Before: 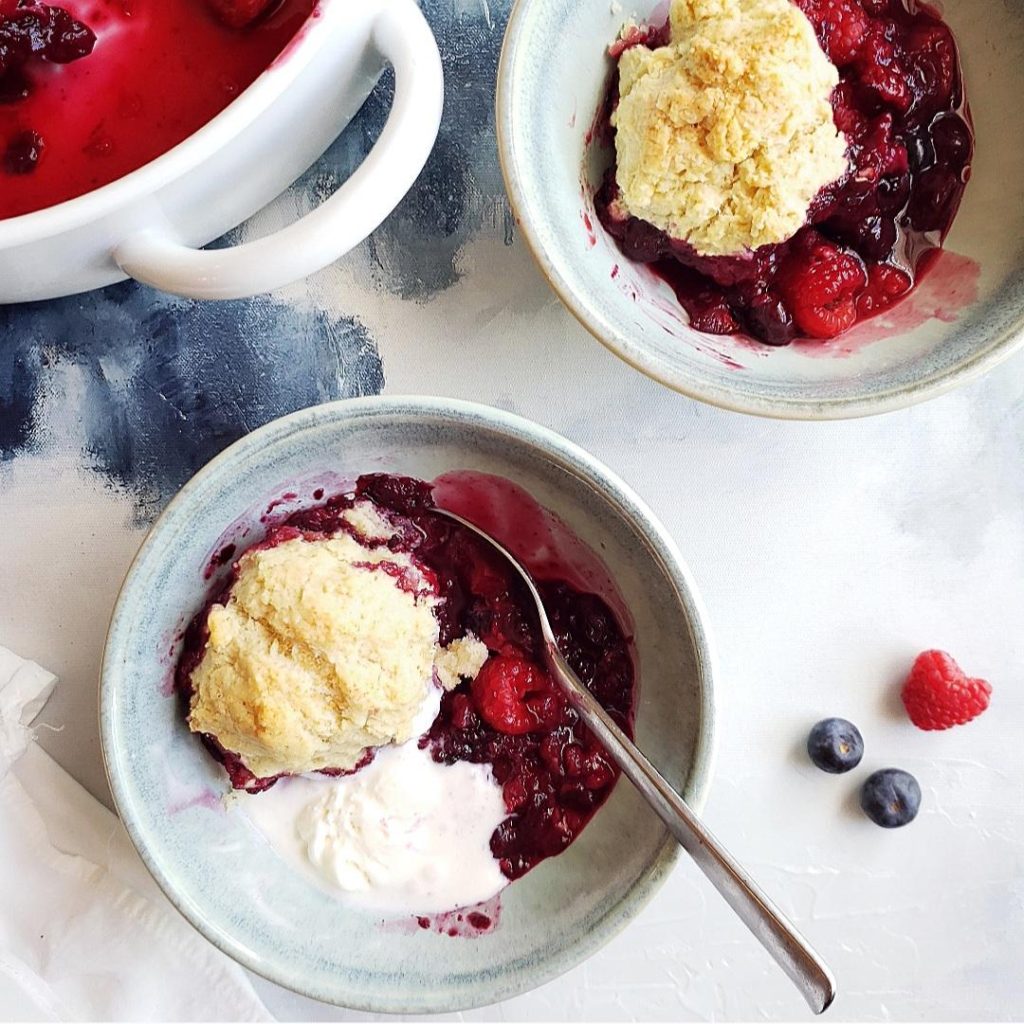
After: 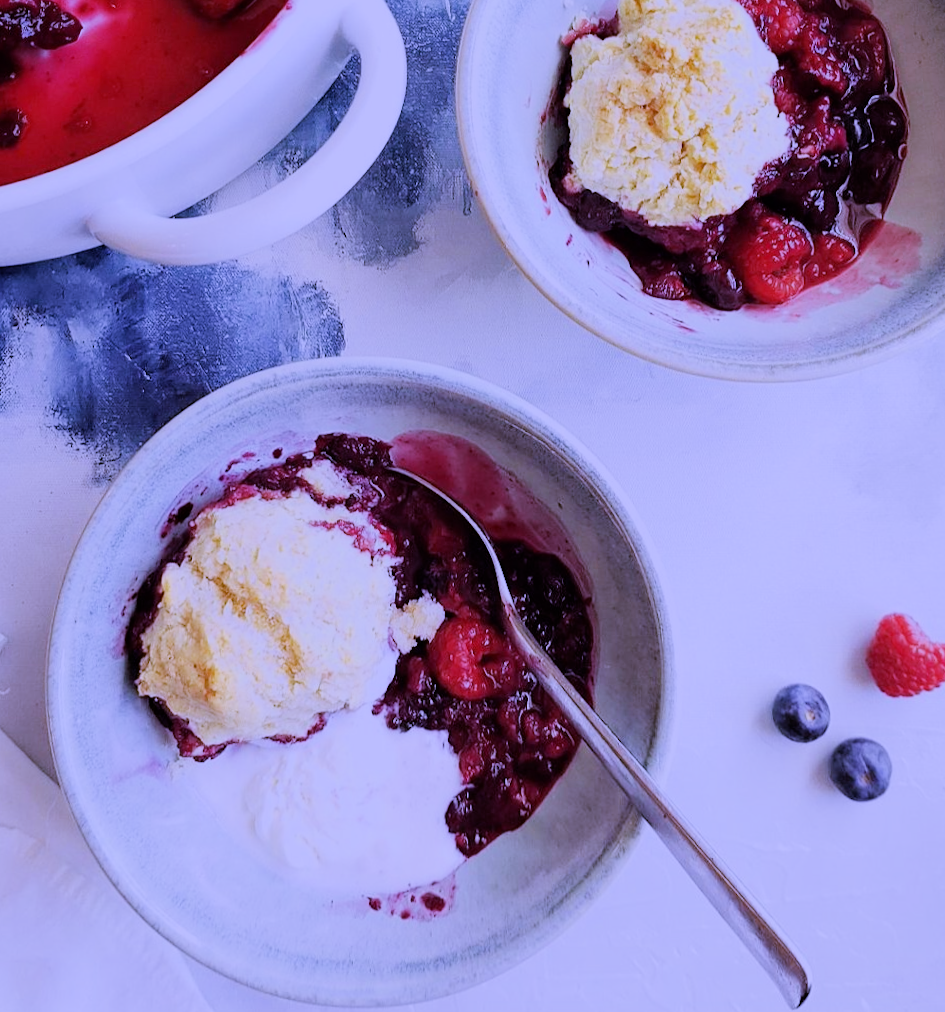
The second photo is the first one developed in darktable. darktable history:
crop: left 0.434%, top 0.485%, right 0.244%, bottom 0.386%
filmic rgb: black relative exposure -7.65 EV, white relative exposure 4.56 EV, hardness 3.61
rotate and perspective: rotation 0.215°, lens shift (vertical) -0.139, crop left 0.069, crop right 0.939, crop top 0.002, crop bottom 0.996
white balance: red 0.98, blue 1.61
